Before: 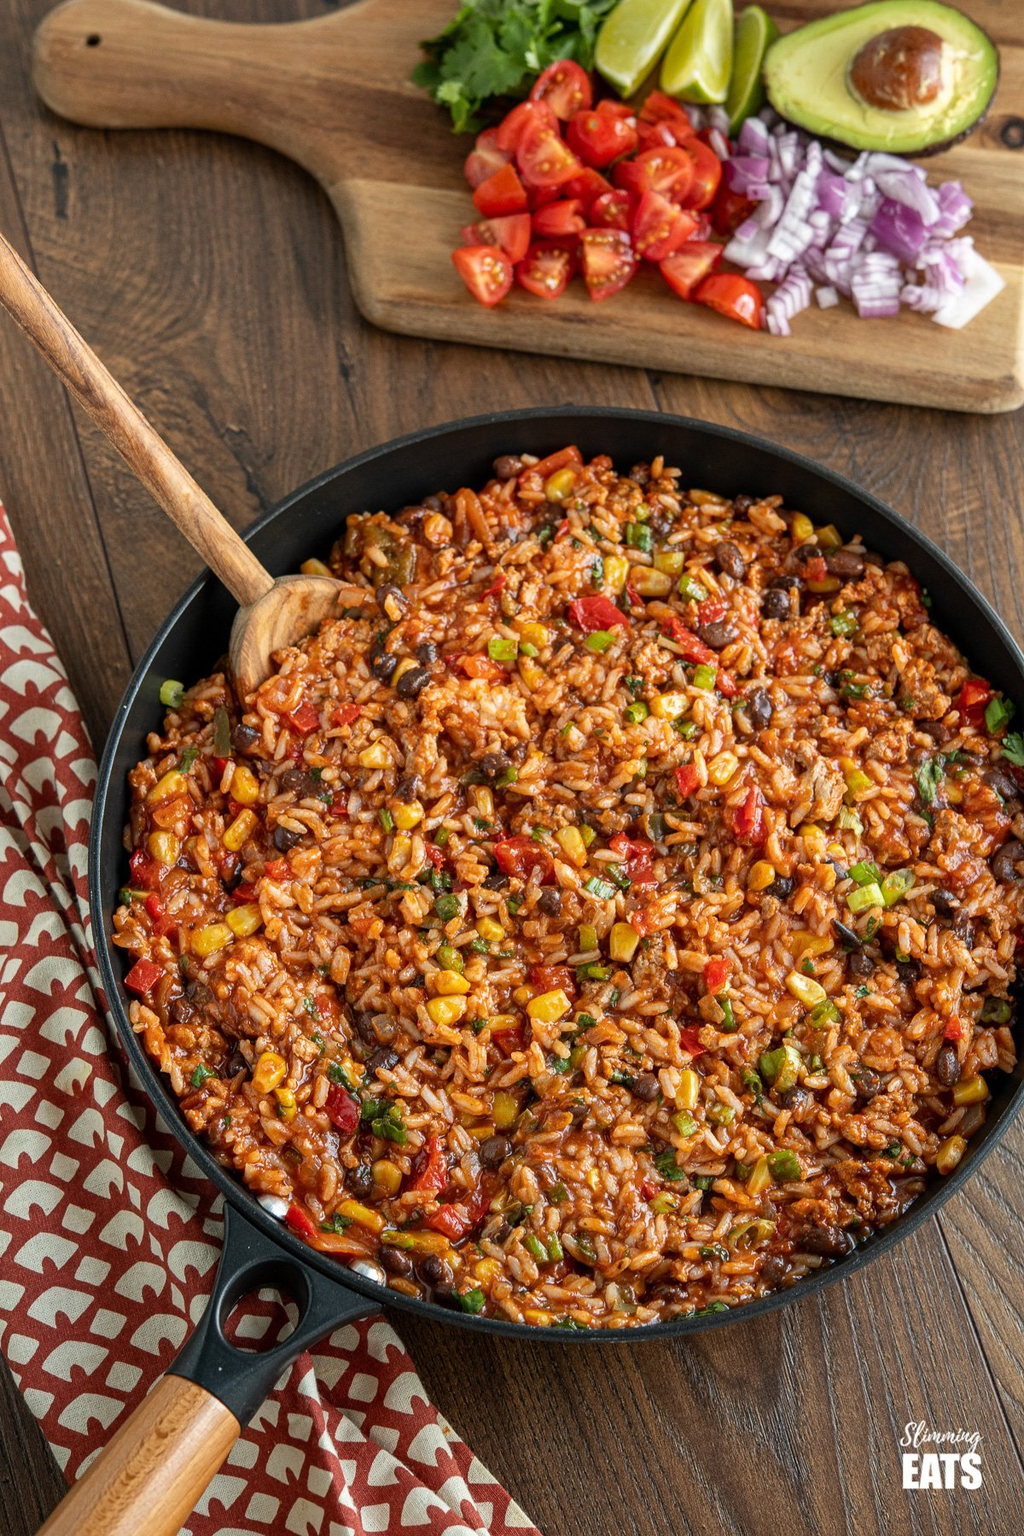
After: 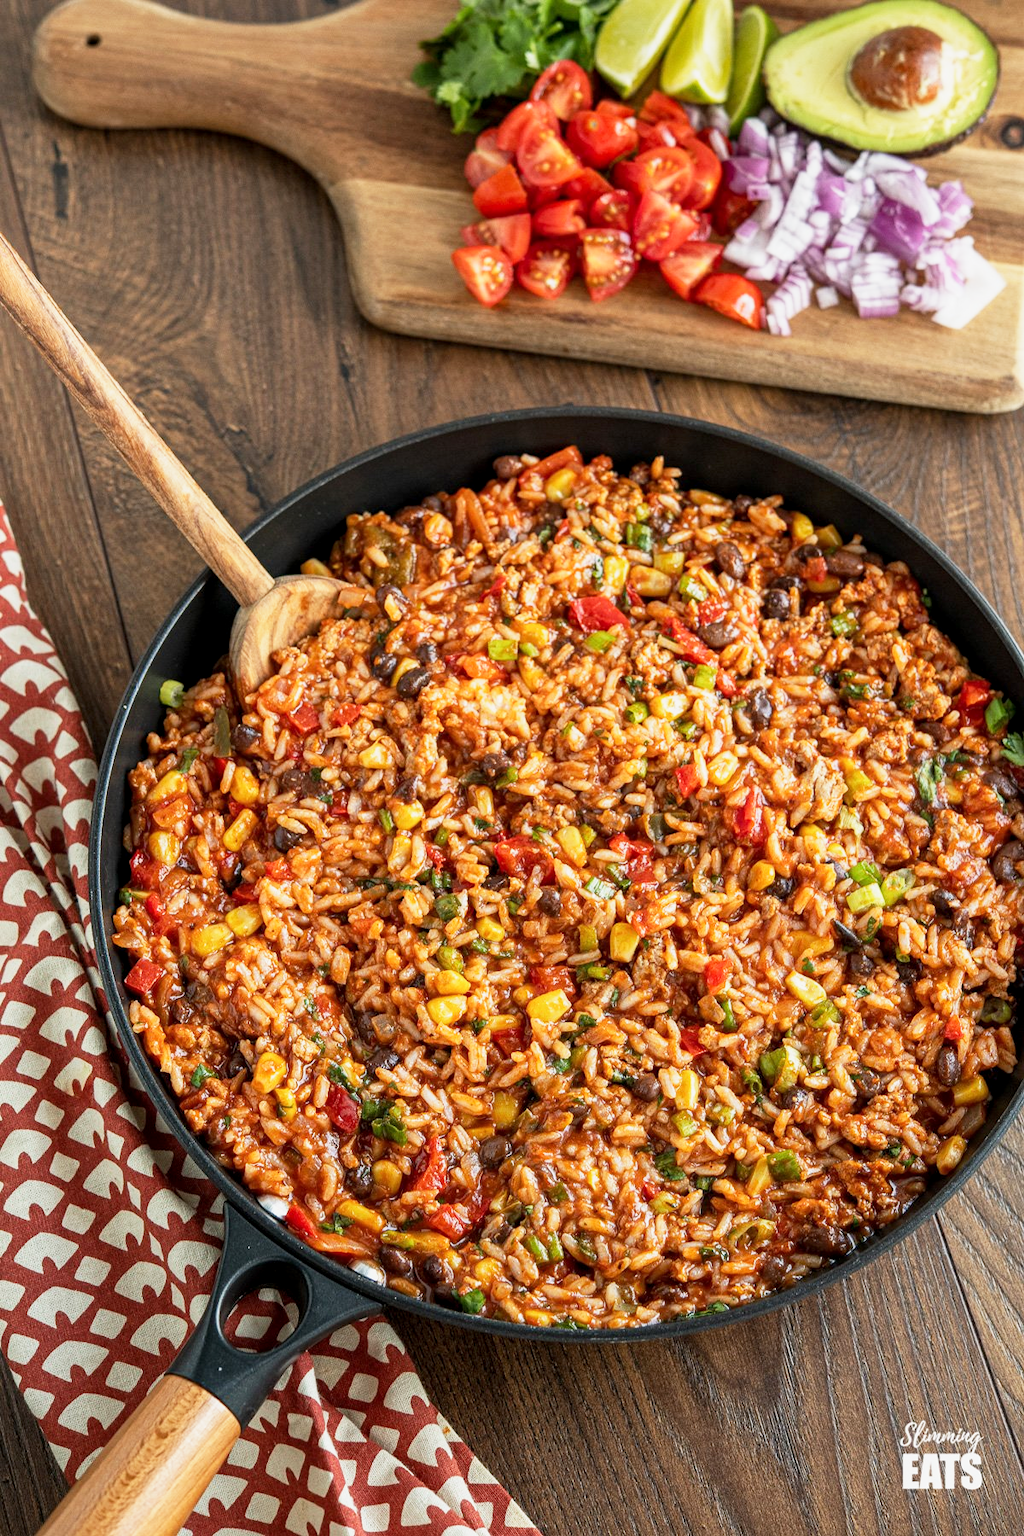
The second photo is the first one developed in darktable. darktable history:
base curve: curves: ch0 [(0, 0) (0.088, 0.125) (0.176, 0.251) (0.354, 0.501) (0.613, 0.749) (1, 0.877)], preserve colors none
local contrast: highlights 104%, shadows 101%, detail 120%, midtone range 0.2
